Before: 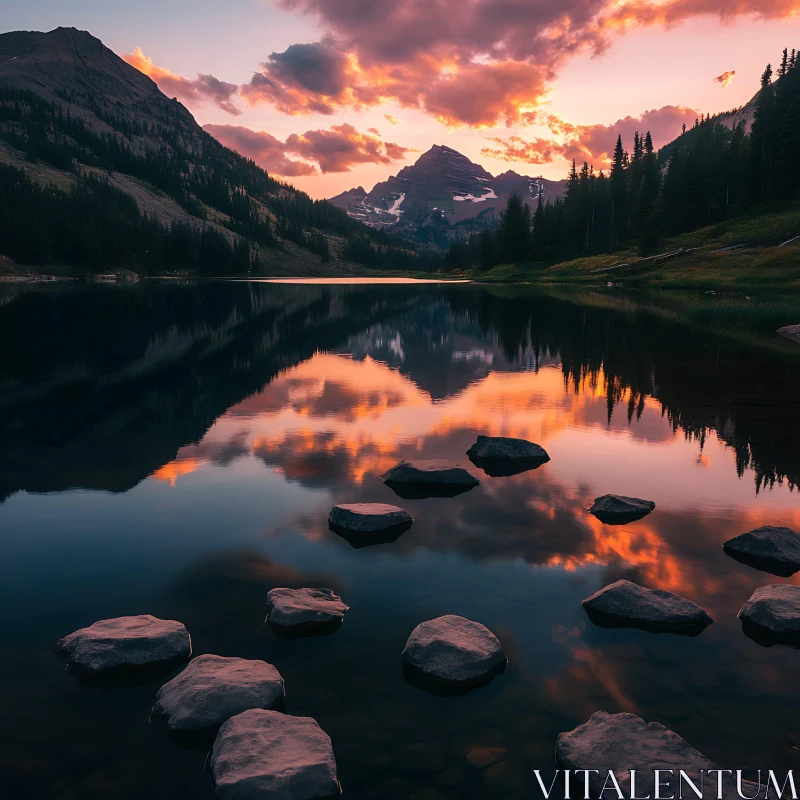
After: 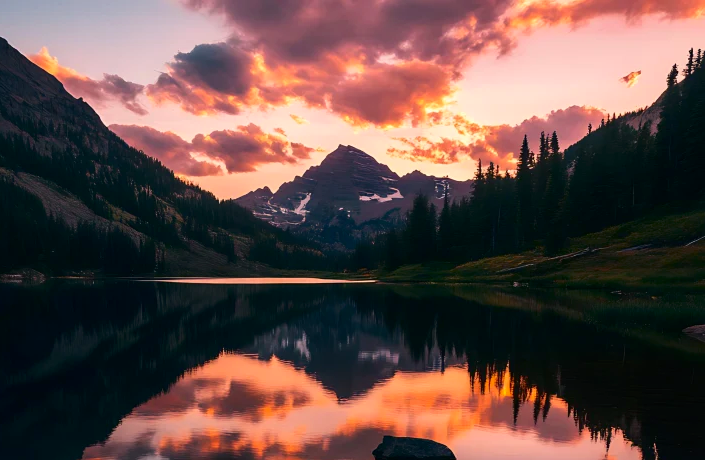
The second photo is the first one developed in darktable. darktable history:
crop and rotate: left 11.817%, bottom 42.383%
contrast brightness saturation: contrast 0.131, brightness -0.053, saturation 0.162
